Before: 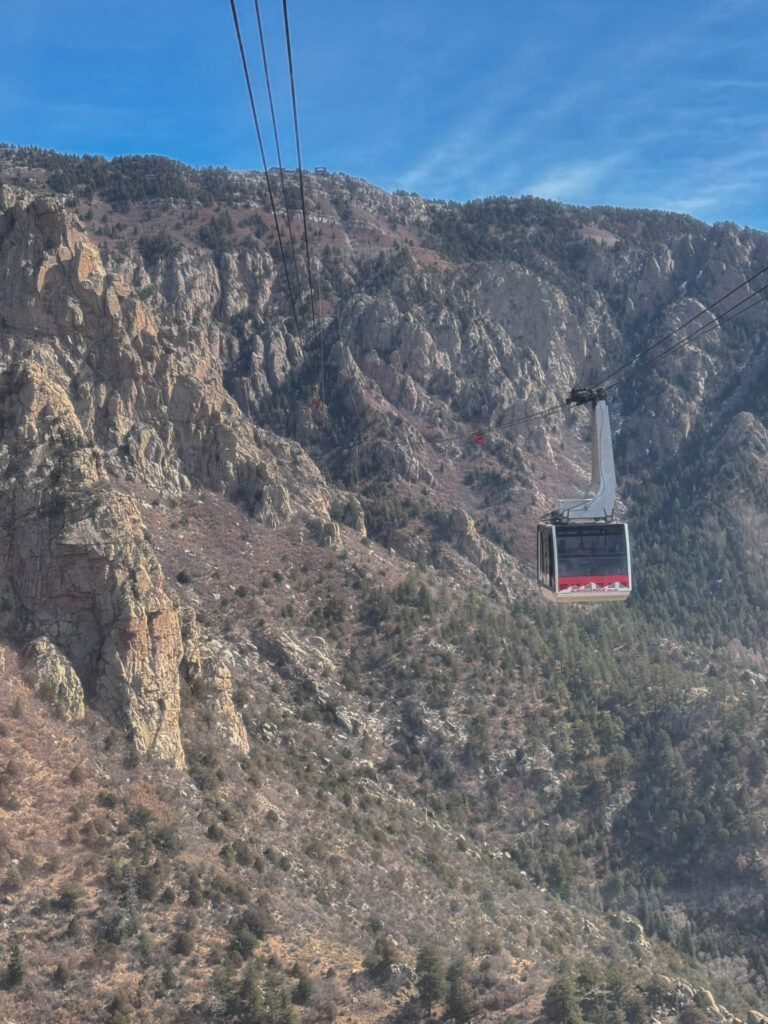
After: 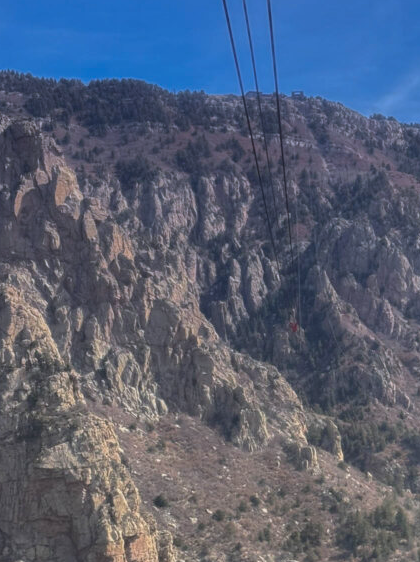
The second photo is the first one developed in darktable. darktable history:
crop and rotate: left 3.047%, top 7.509%, right 42.236%, bottom 37.598%
graduated density: hue 238.83°, saturation 50%
